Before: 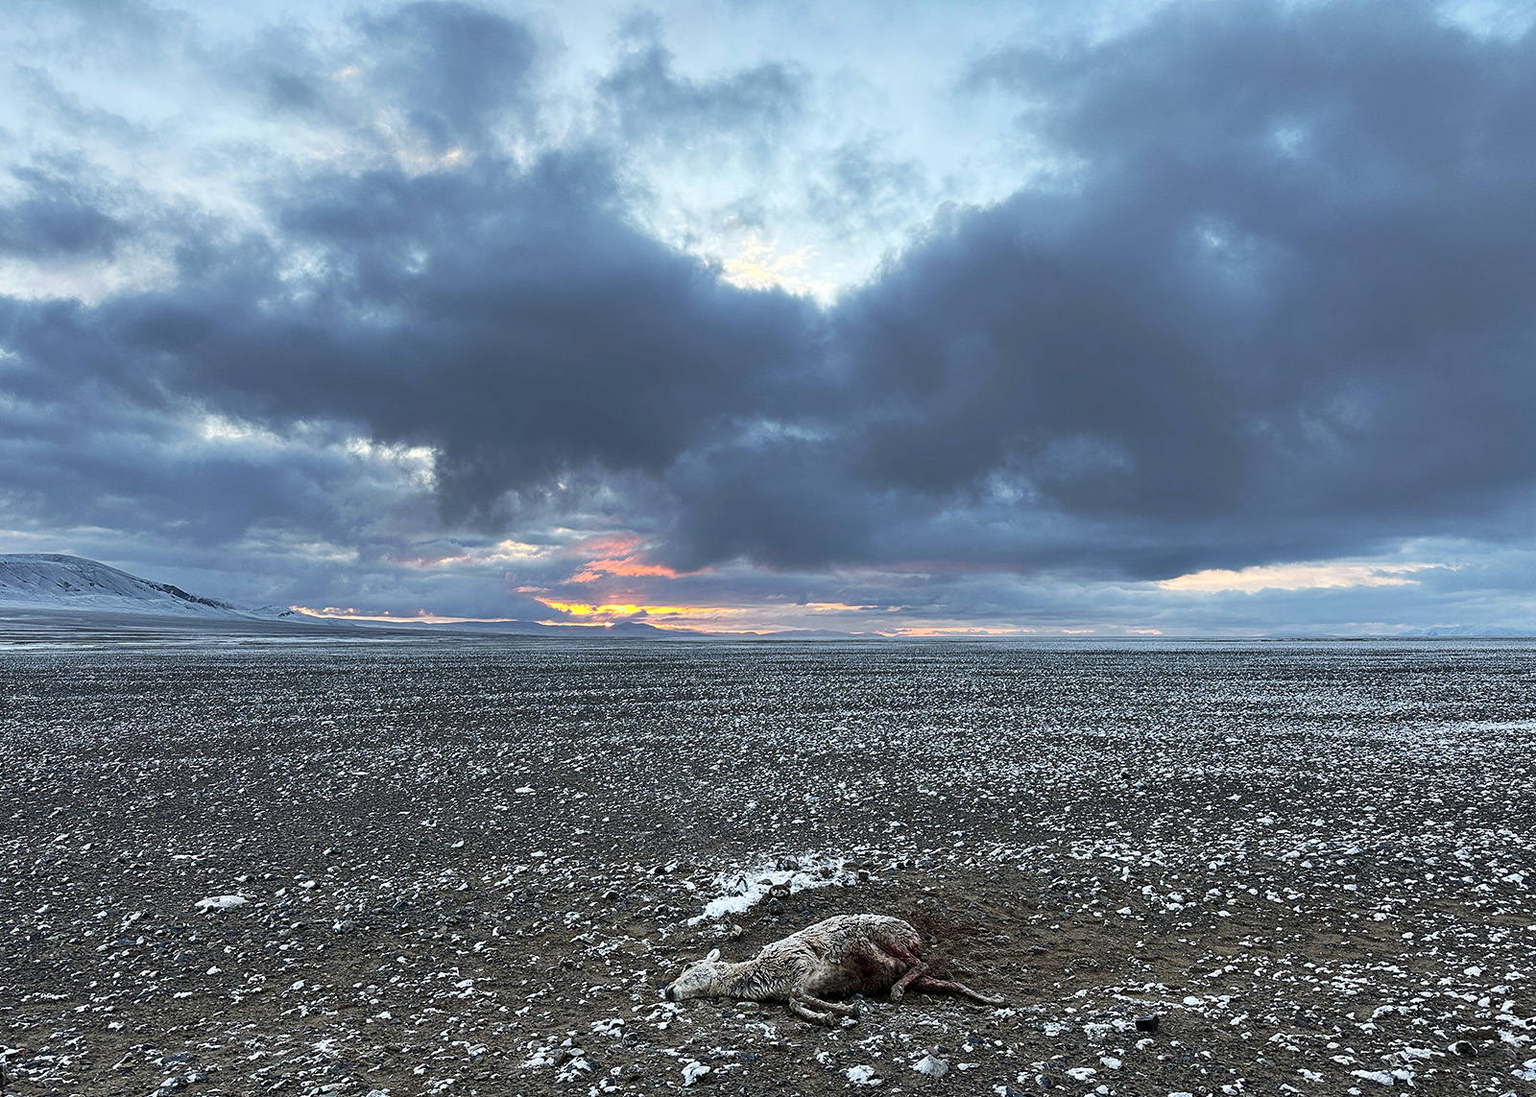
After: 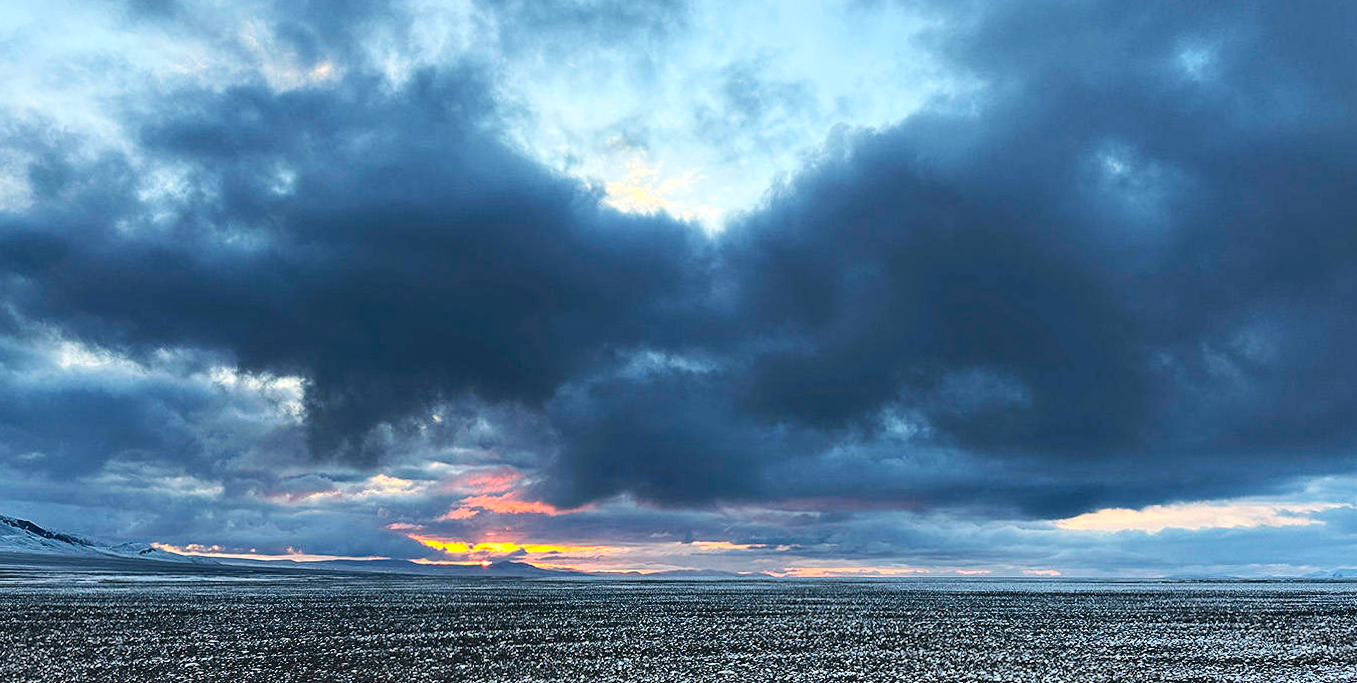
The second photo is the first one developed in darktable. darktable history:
contrast brightness saturation: contrast 0.21, brightness -0.11, saturation 0.21
rotate and perspective: rotation 0.174°, lens shift (vertical) 0.013, lens shift (horizontal) 0.019, shear 0.001, automatic cropping original format, crop left 0.007, crop right 0.991, crop top 0.016, crop bottom 0.997
crop and rotate: left 9.345%, top 7.22%, right 4.982%, bottom 32.331%
